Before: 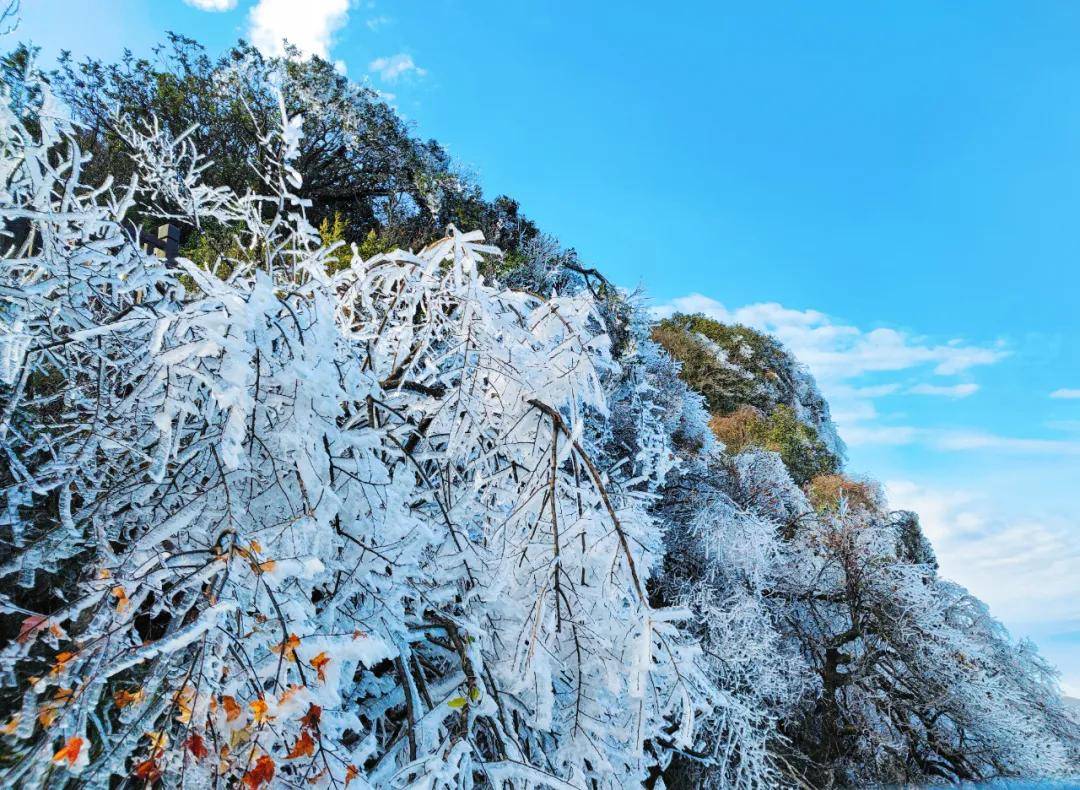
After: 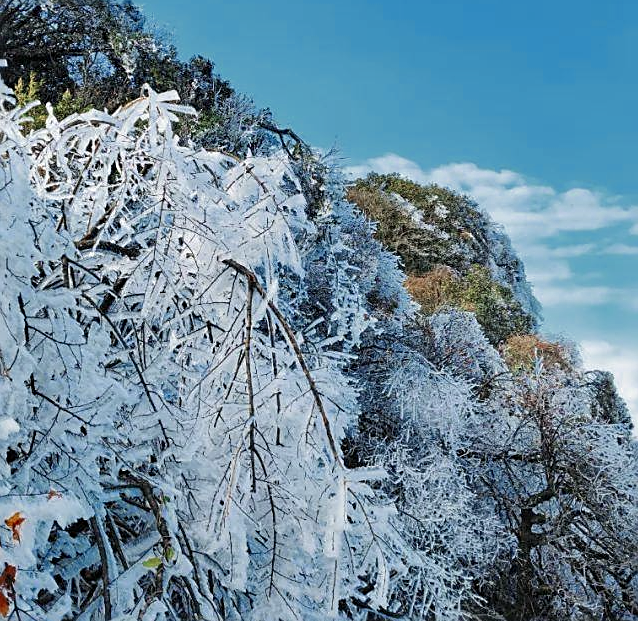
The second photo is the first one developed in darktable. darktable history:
crop and rotate: left 28.256%, top 17.734%, right 12.656%, bottom 3.573%
sharpen: on, module defaults
color zones: curves: ch0 [(0, 0.5) (0.125, 0.4) (0.25, 0.5) (0.375, 0.4) (0.5, 0.4) (0.625, 0.35) (0.75, 0.35) (0.875, 0.5)]; ch1 [(0, 0.35) (0.125, 0.45) (0.25, 0.35) (0.375, 0.35) (0.5, 0.35) (0.625, 0.35) (0.75, 0.45) (0.875, 0.35)]; ch2 [(0, 0.6) (0.125, 0.5) (0.25, 0.5) (0.375, 0.6) (0.5, 0.6) (0.625, 0.5) (0.75, 0.5) (0.875, 0.5)]
white balance: emerald 1
